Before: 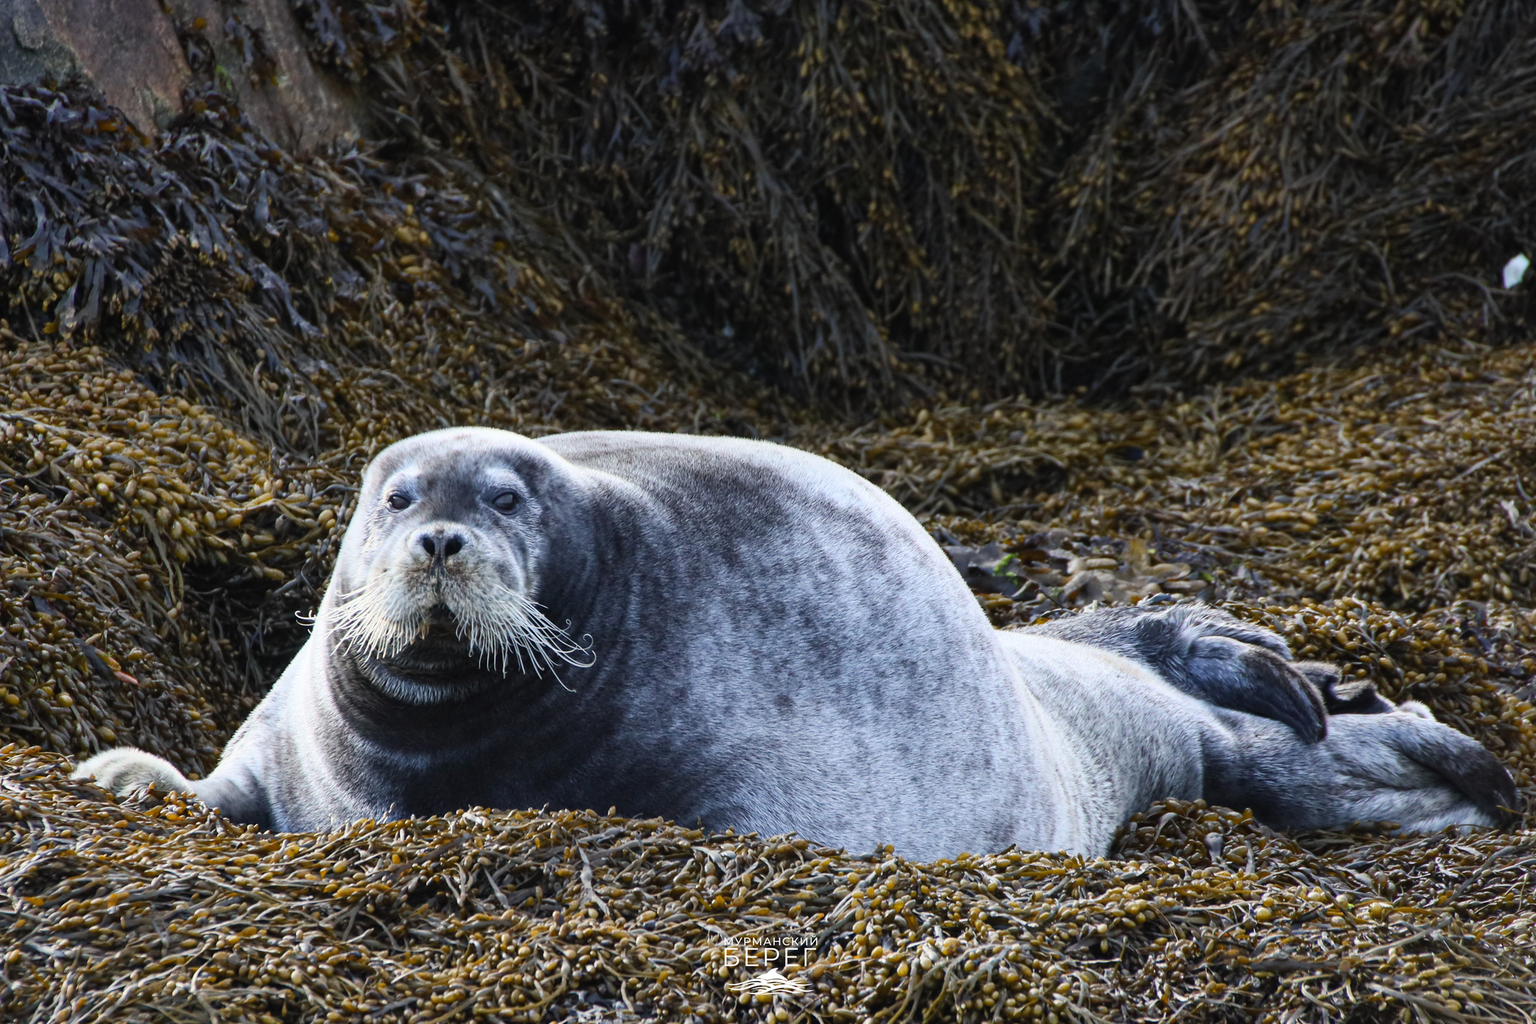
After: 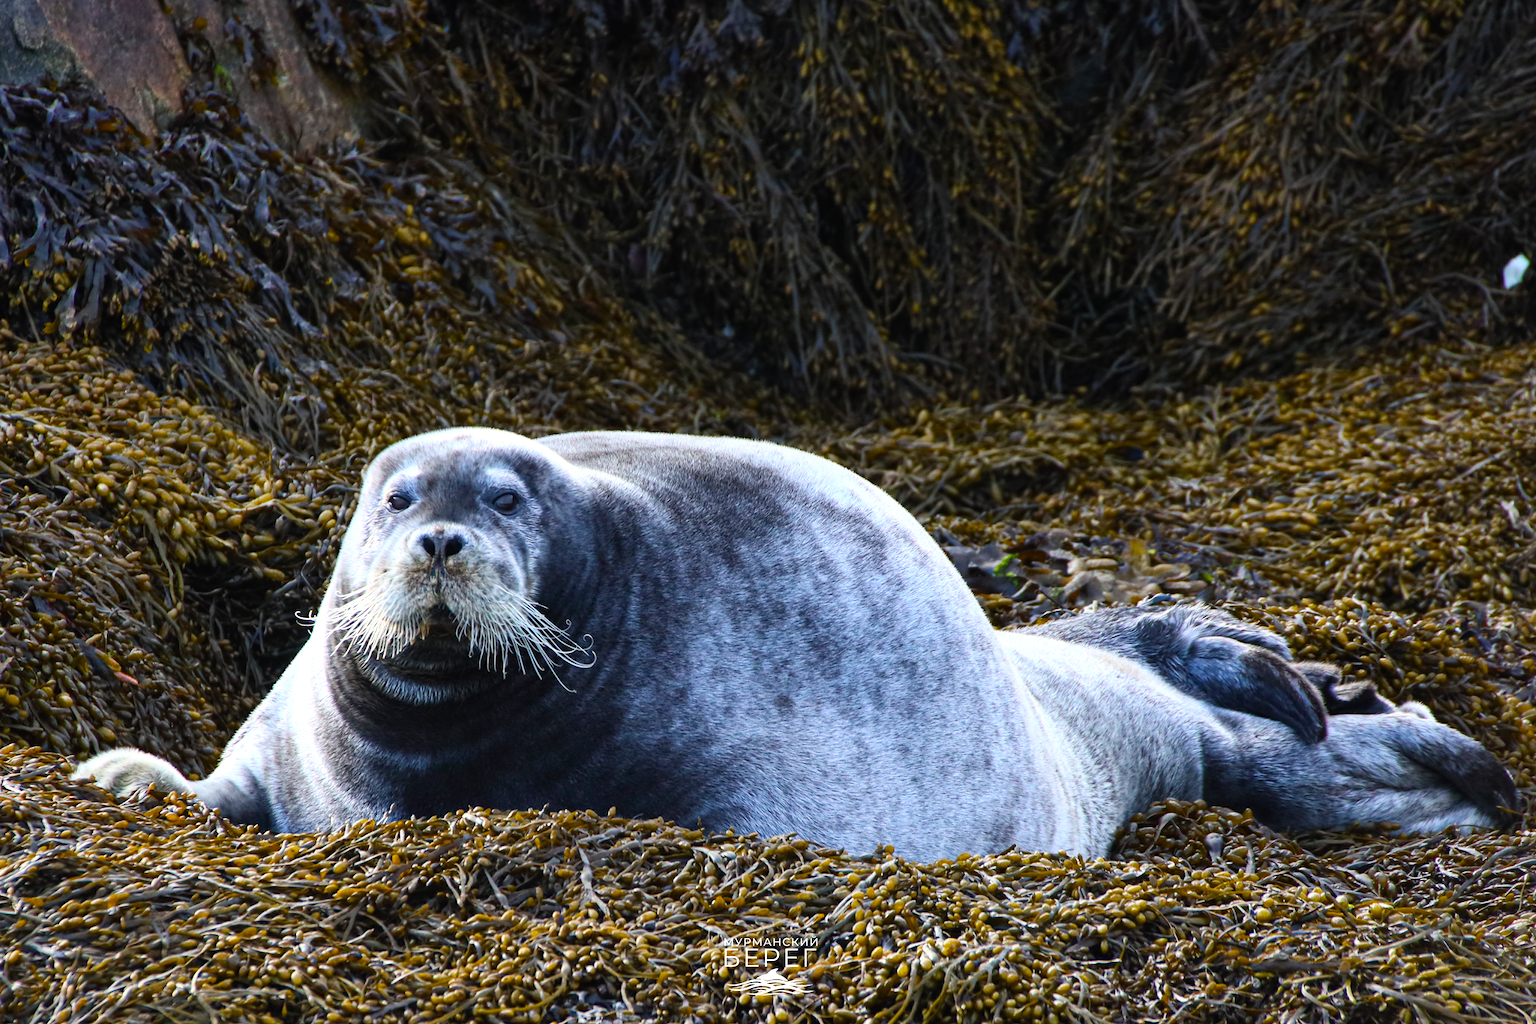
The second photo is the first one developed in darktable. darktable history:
color balance rgb: perceptual saturation grading › global saturation 30.702%, global vibrance 30.45%, contrast 9.593%
